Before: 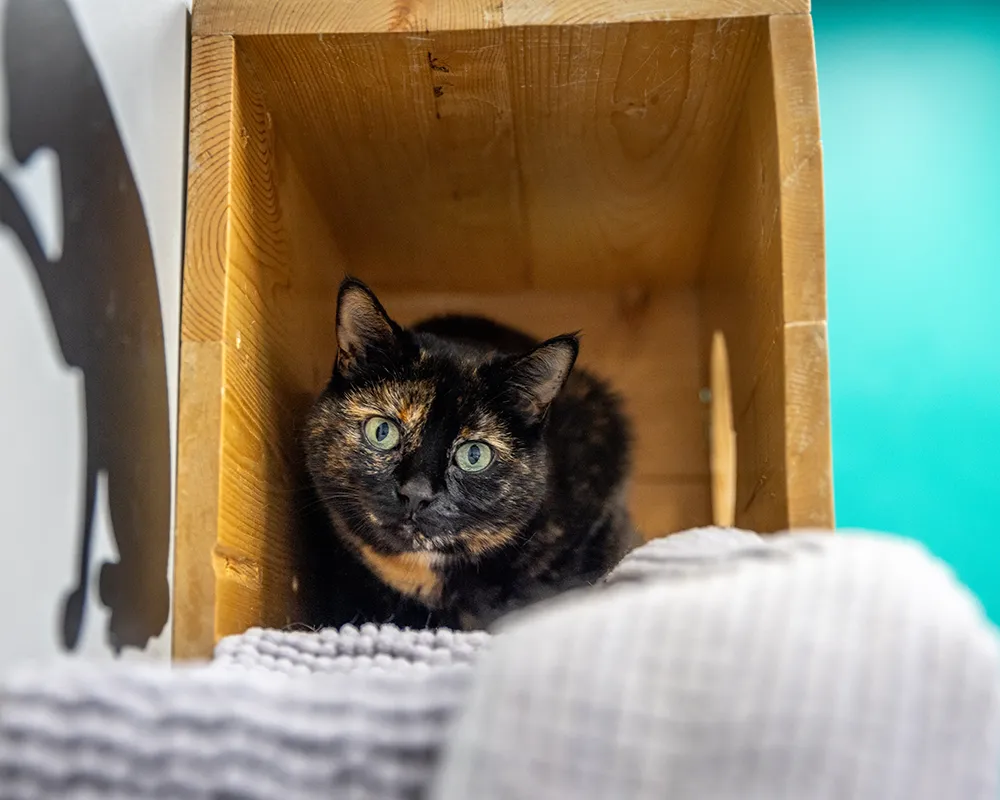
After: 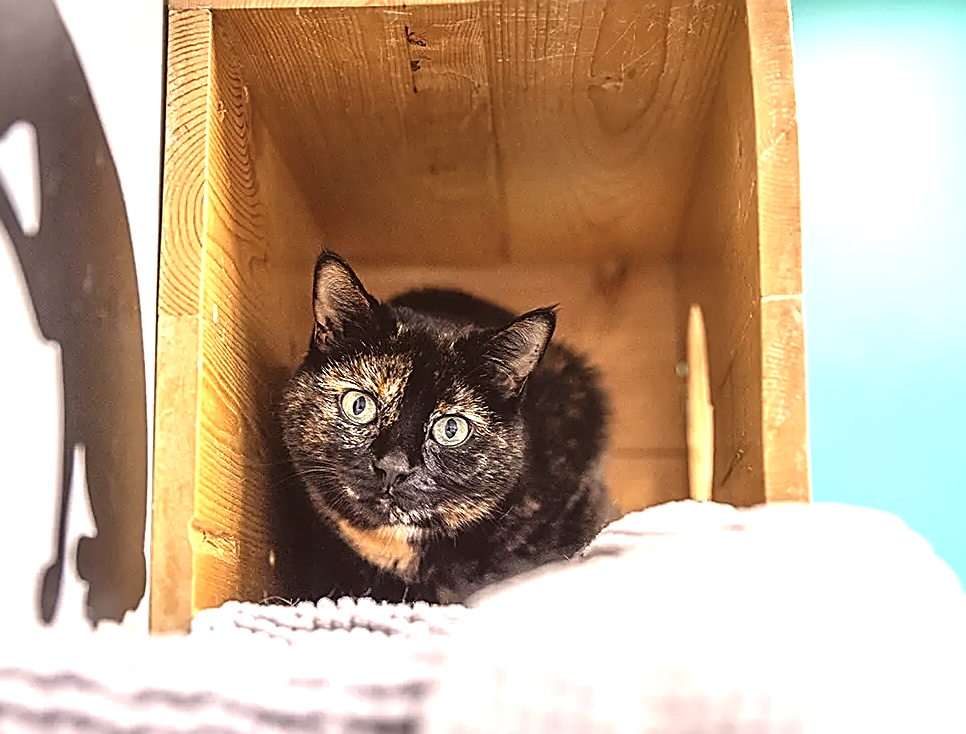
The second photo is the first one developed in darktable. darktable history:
sharpen: radius 1.729, amount 1.291
crop: left 2.326%, top 3.292%, right 1.062%, bottom 4.883%
local contrast: highlights 107%, shadows 97%, detail 120%, midtone range 0.2
color correction: highlights a* 10.23, highlights b* 9.76, shadows a* 8.26, shadows b* 7.67, saturation 0.769
exposure: black level correction -0.005, exposure 1.006 EV, compensate highlight preservation false
